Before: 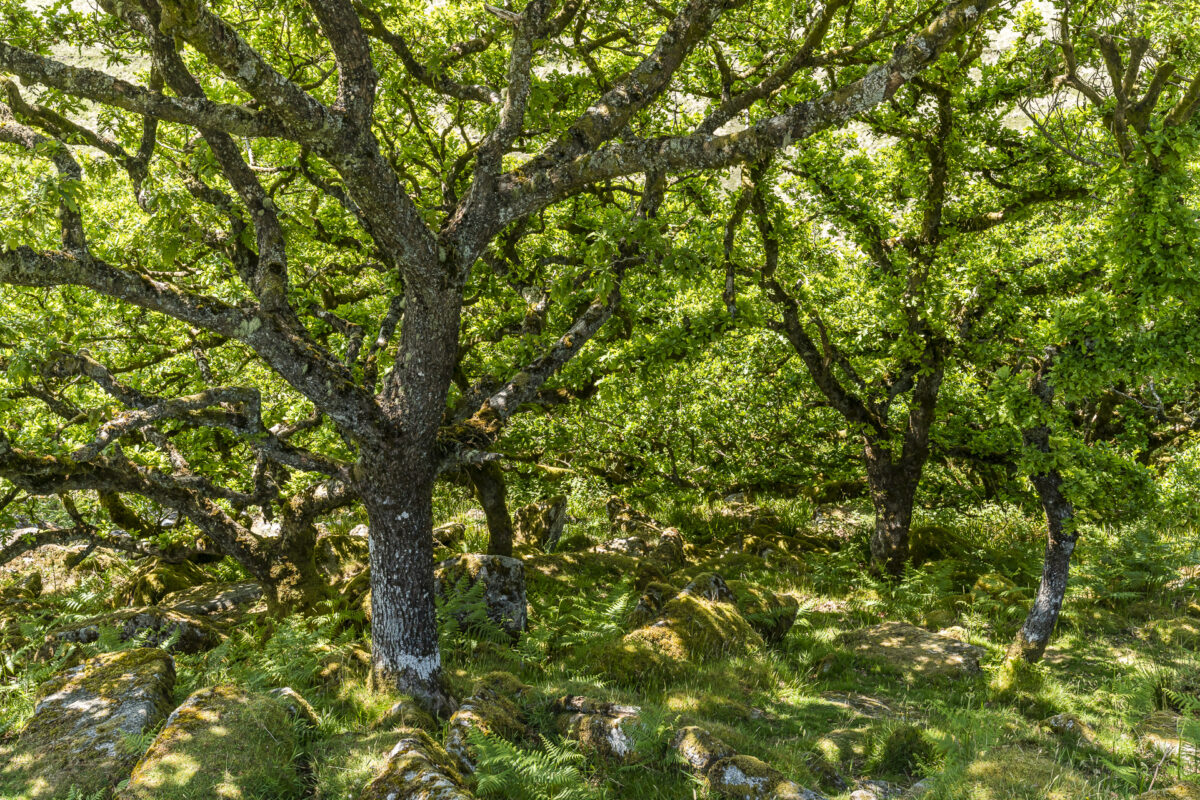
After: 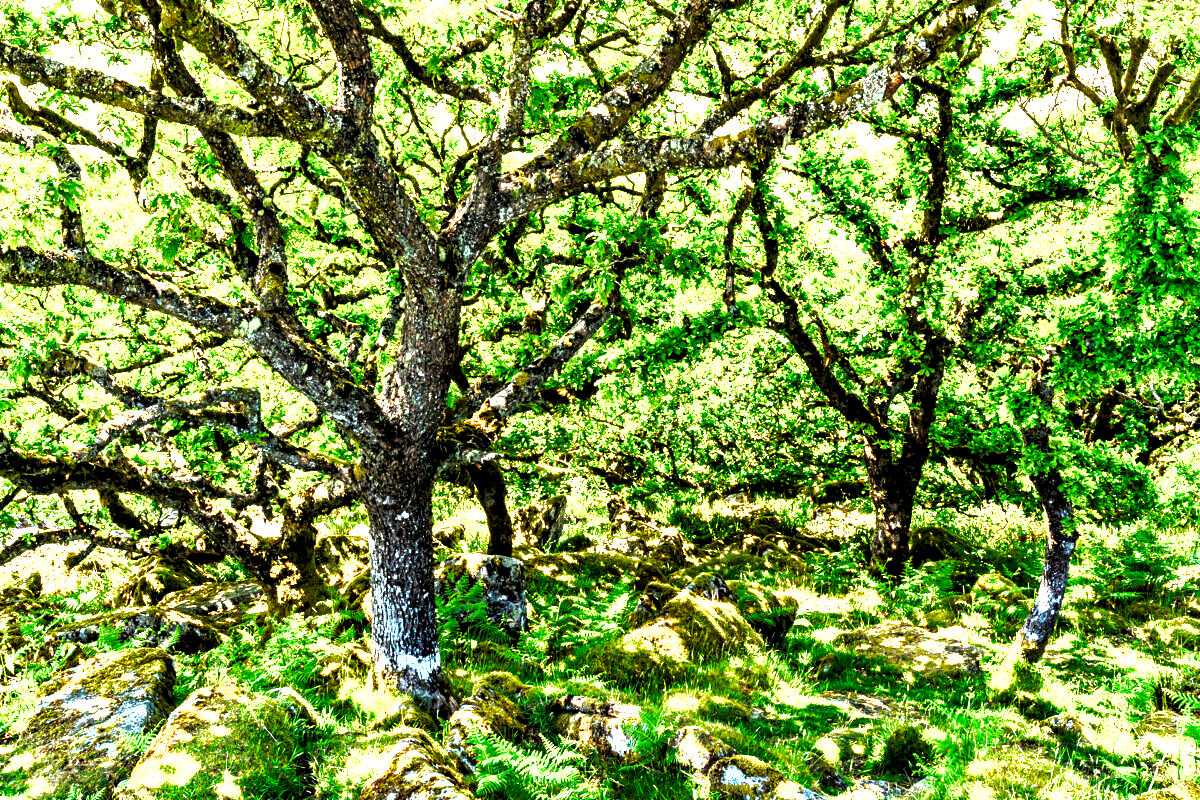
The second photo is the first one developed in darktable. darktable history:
levels: levels [0.012, 0.367, 0.697]
shadows and highlights: on, module defaults
contrast equalizer: octaves 7, y [[0.6 ×6], [0.55 ×6], [0 ×6], [0 ×6], [0 ×6]]
base curve: curves: ch0 [(0, 0) (0.036, 0.037) (0.121, 0.228) (0.46, 0.76) (0.859, 0.983) (1, 1)], preserve colors none
